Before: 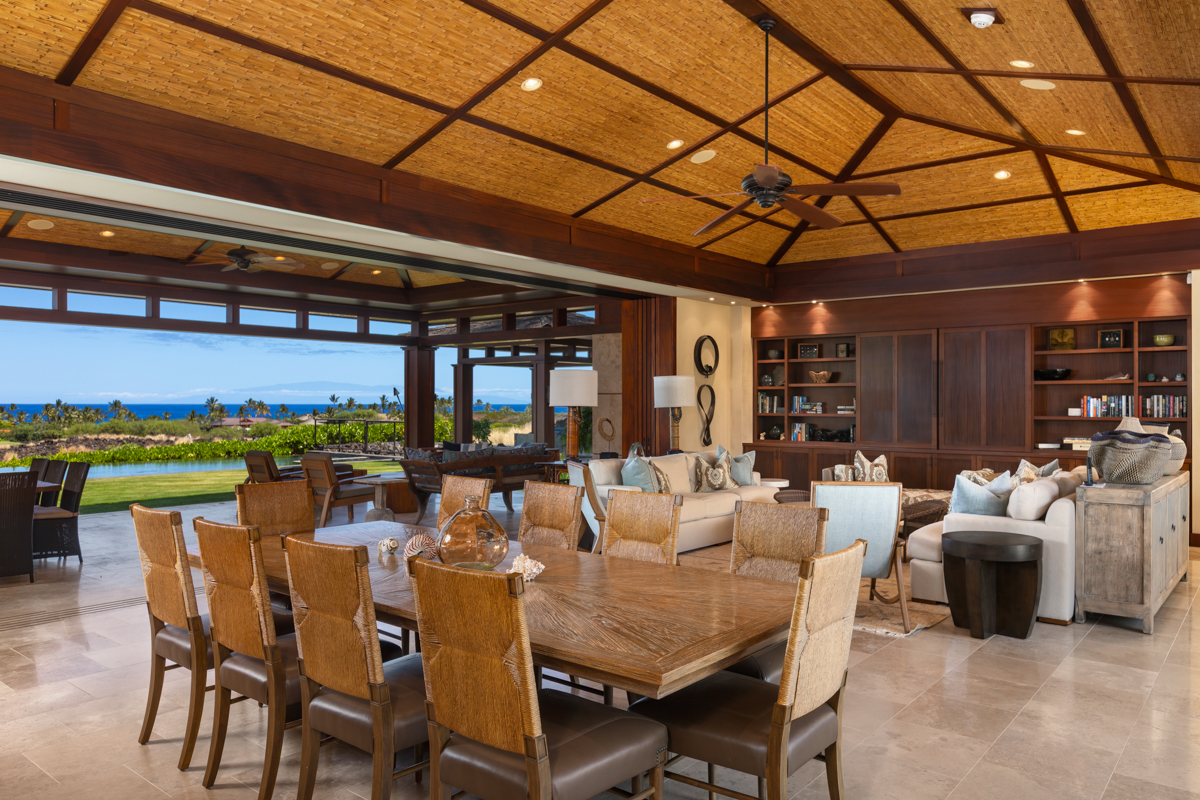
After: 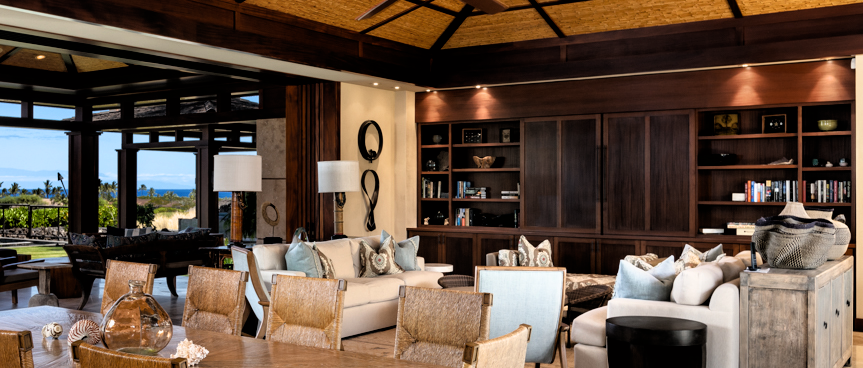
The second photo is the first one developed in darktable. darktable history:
filmic rgb: black relative exposure -3.66 EV, white relative exposure 2.43 EV, hardness 3.28
crop and rotate: left 28.027%, top 27.061%, bottom 26.863%
